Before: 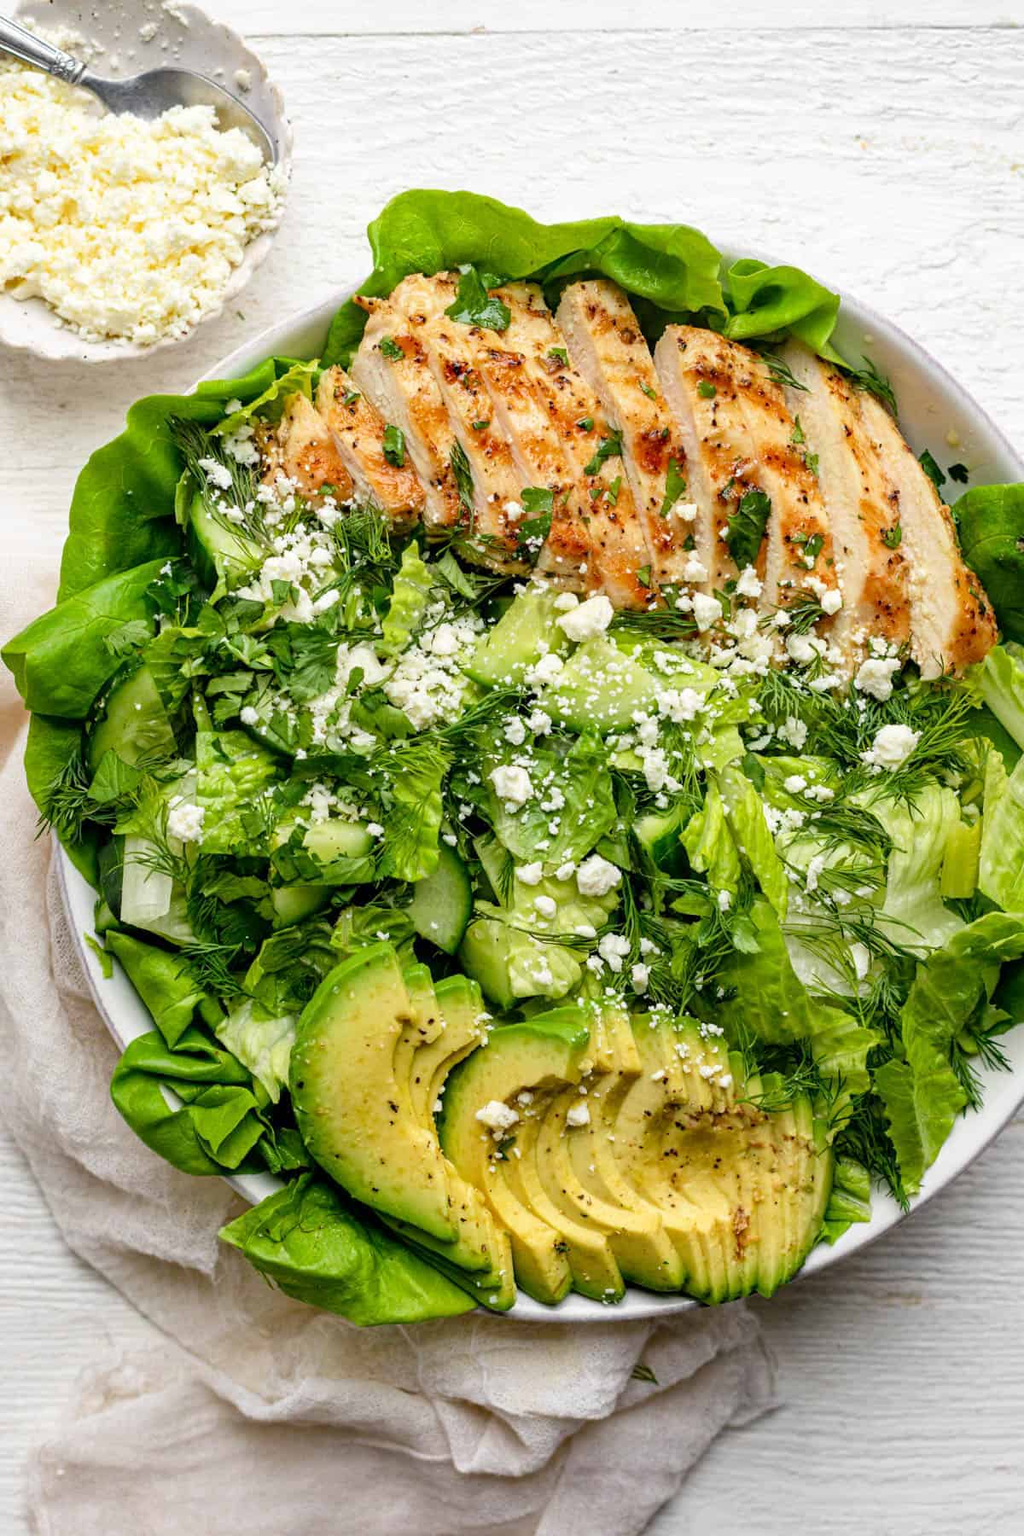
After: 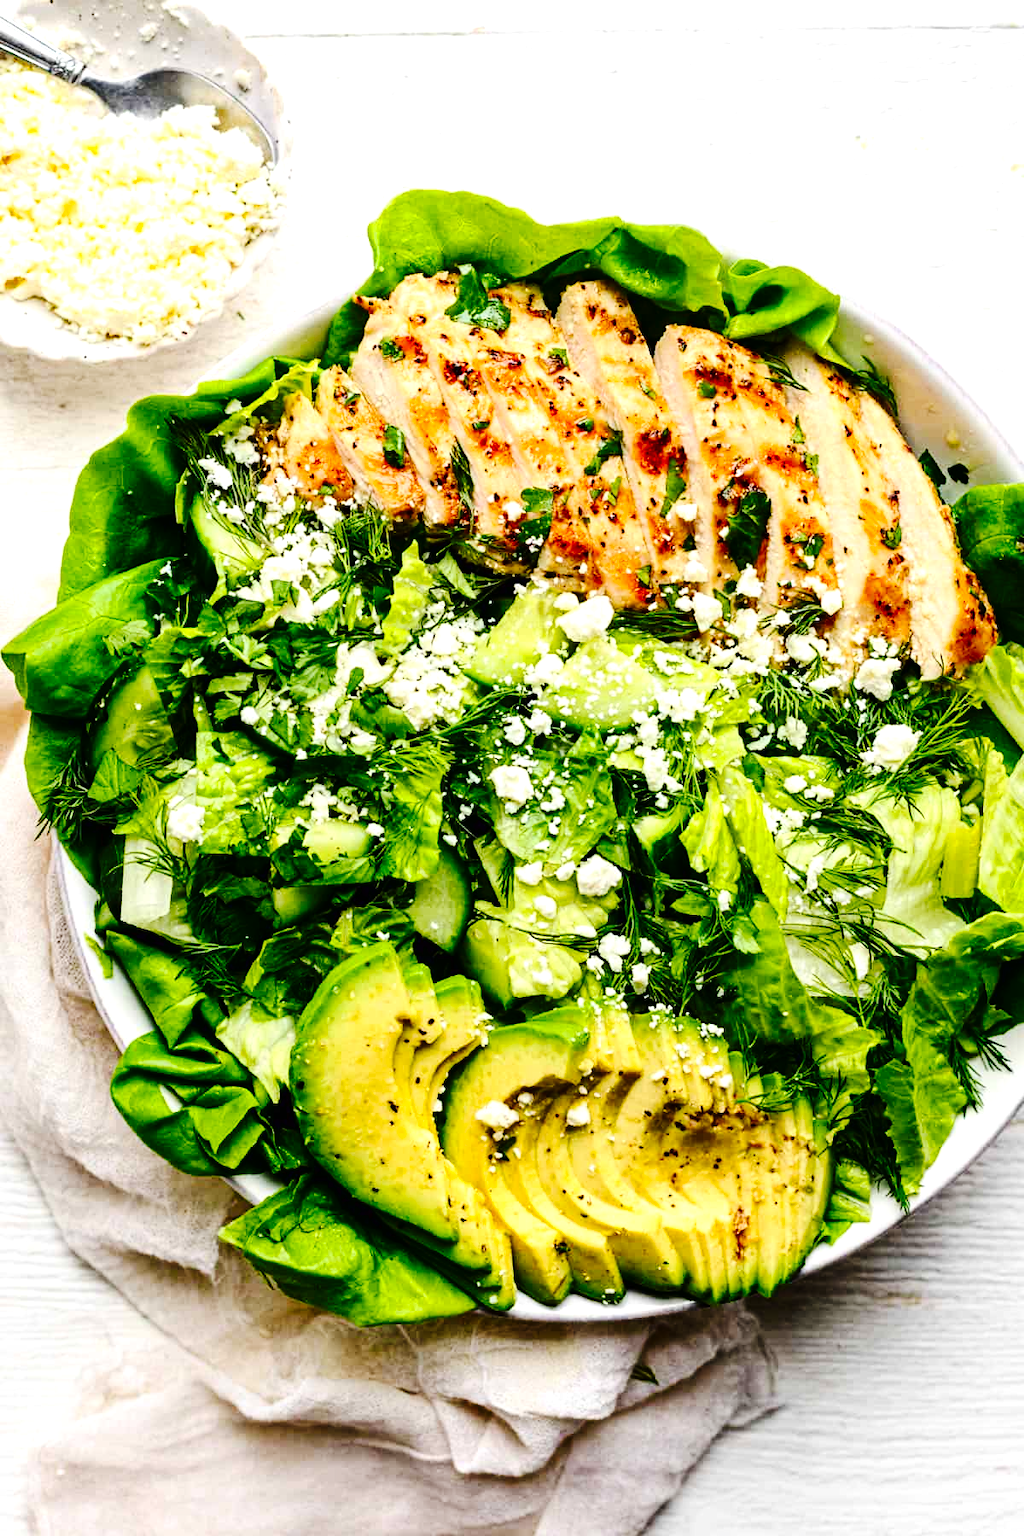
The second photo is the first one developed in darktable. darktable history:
exposure: black level correction 0, exposure 0.5 EV, compensate highlight preservation false
tone curve: curves: ch0 [(0, 0) (0.003, 0.007) (0.011, 0.009) (0.025, 0.014) (0.044, 0.022) (0.069, 0.029) (0.1, 0.037) (0.136, 0.052) (0.177, 0.083) (0.224, 0.121) (0.277, 0.177) (0.335, 0.258) (0.399, 0.351) (0.468, 0.454) (0.543, 0.557) (0.623, 0.654) (0.709, 0.744) (0.801, 0.825) (0.898, 0.909) (1, 1)], preserve colors none
contrast brightness saturation: contrast 0.203, brightness -0.112, saturation 0.105
